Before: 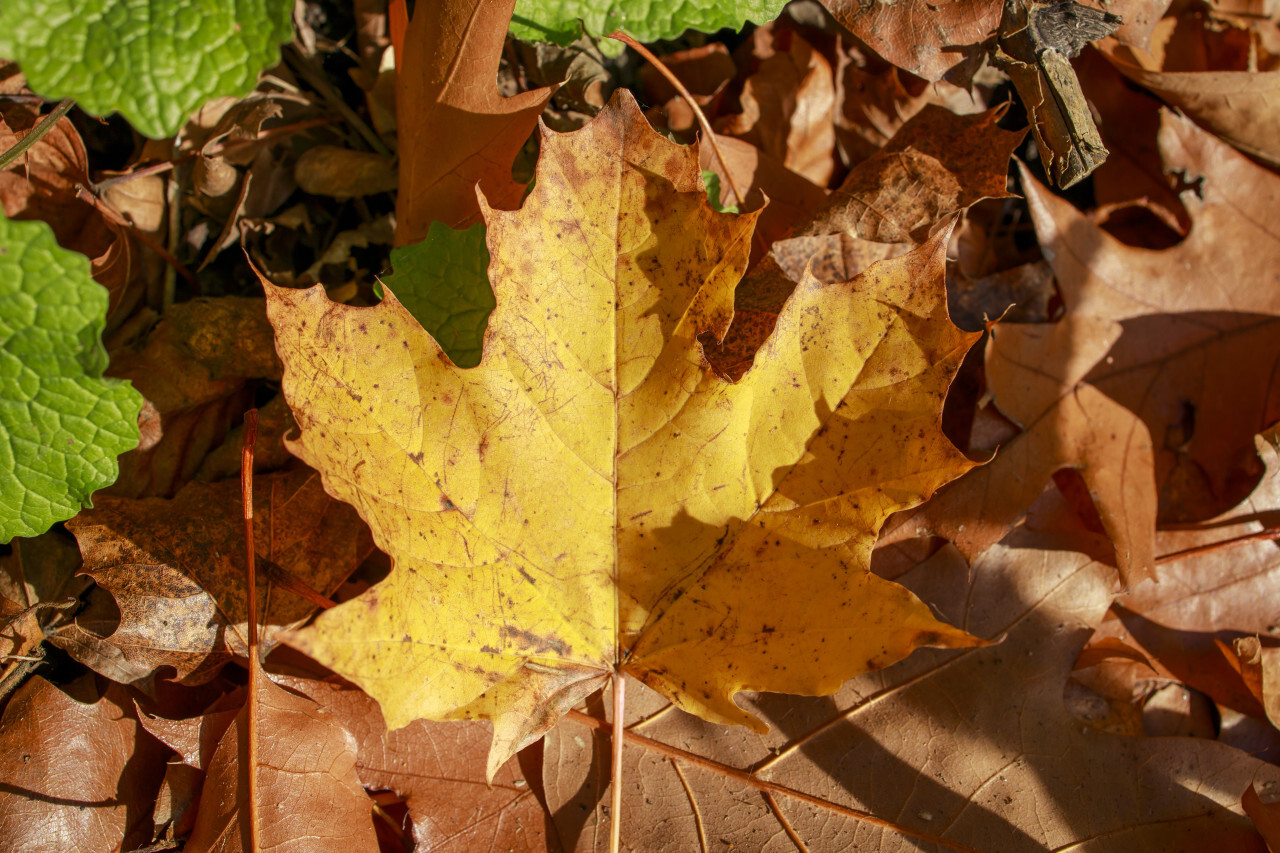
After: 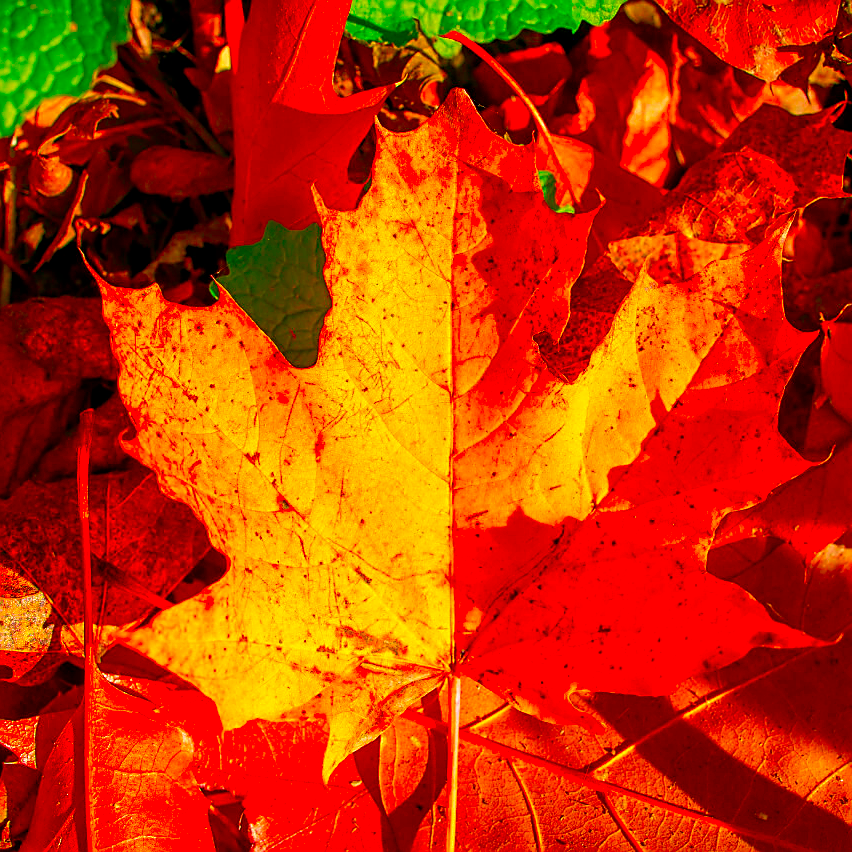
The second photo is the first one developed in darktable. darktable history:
color zones: mix -91.62%
crop and rotate: left 12.836%, right 20.577%
color correction: highlights b* -0.006, saturation 2.95
sharpen: radius 1.352, amount 1.259, threshold 0.776
